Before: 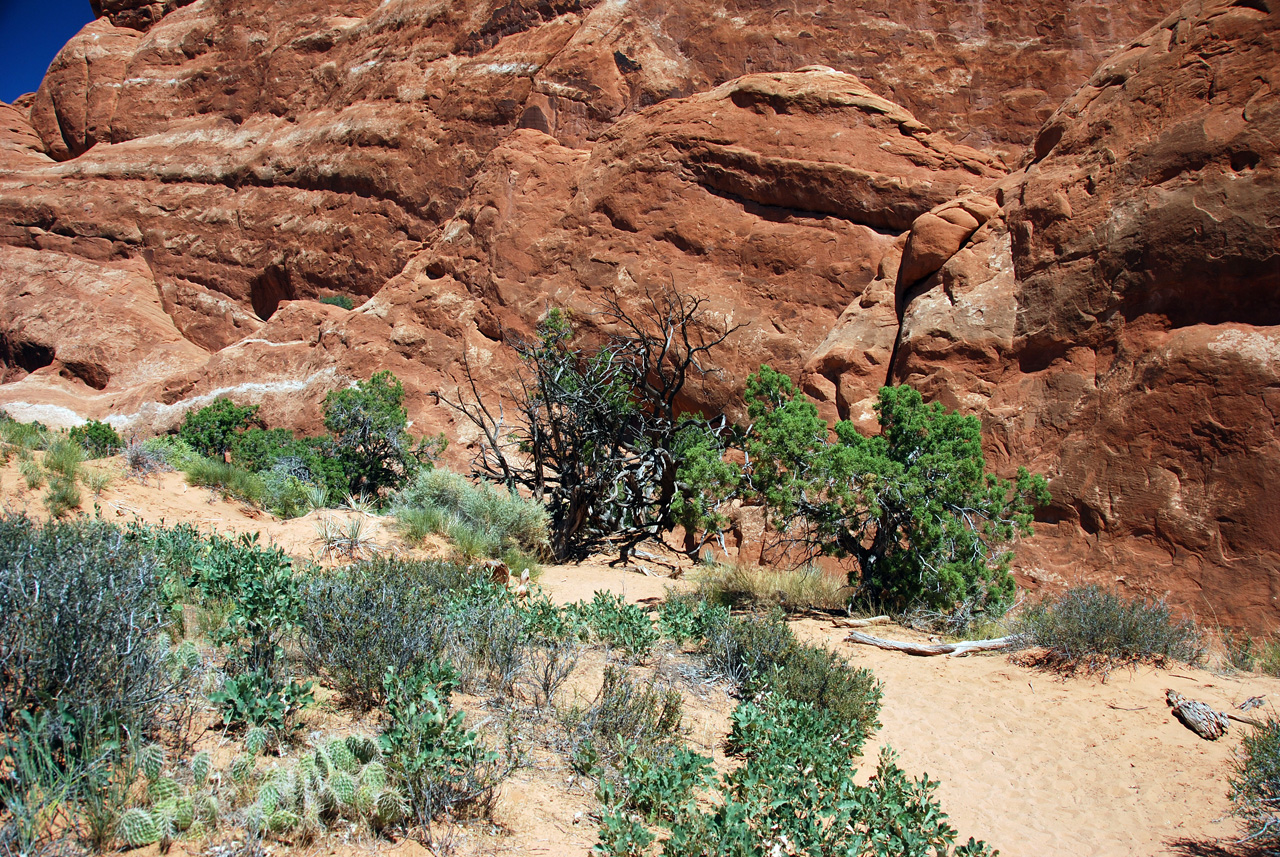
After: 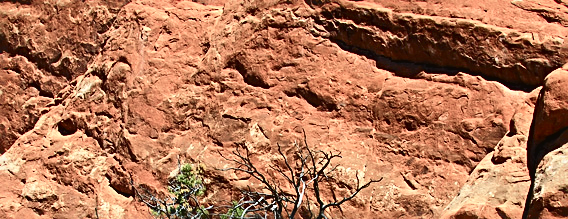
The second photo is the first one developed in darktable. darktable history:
sharpen: radius 3.044, amount 0.766
tone curve: curves: ch0 [(0, 0.026) (0.184, 0.172) (0.391, 0.468) (0.446, 0.56) (0.605, 0.758) (0.831, 0.931) (0.992, 1)]; ch1 [(0, 0) (0.437, 0.447) (0.501, 0.502) (0.538, 0.539) (0.574, 0.589) (0.617, 0.64) (0.699, 0.749) (0.859, 0.919) (1, 1)]; ch2 [(0, 0) (0.33, 0.301) (0.421, 0.443) (0.447, 0.482) (0.499, 0.509) (0.538, 0.564) (0.585, 0.615) (0.664, 0.664) (1, 1)], color space Lab, independent channels, preserve colors none
crop: left 28.754%, top 16.85%, right 26.804%, bottom 57.538%
